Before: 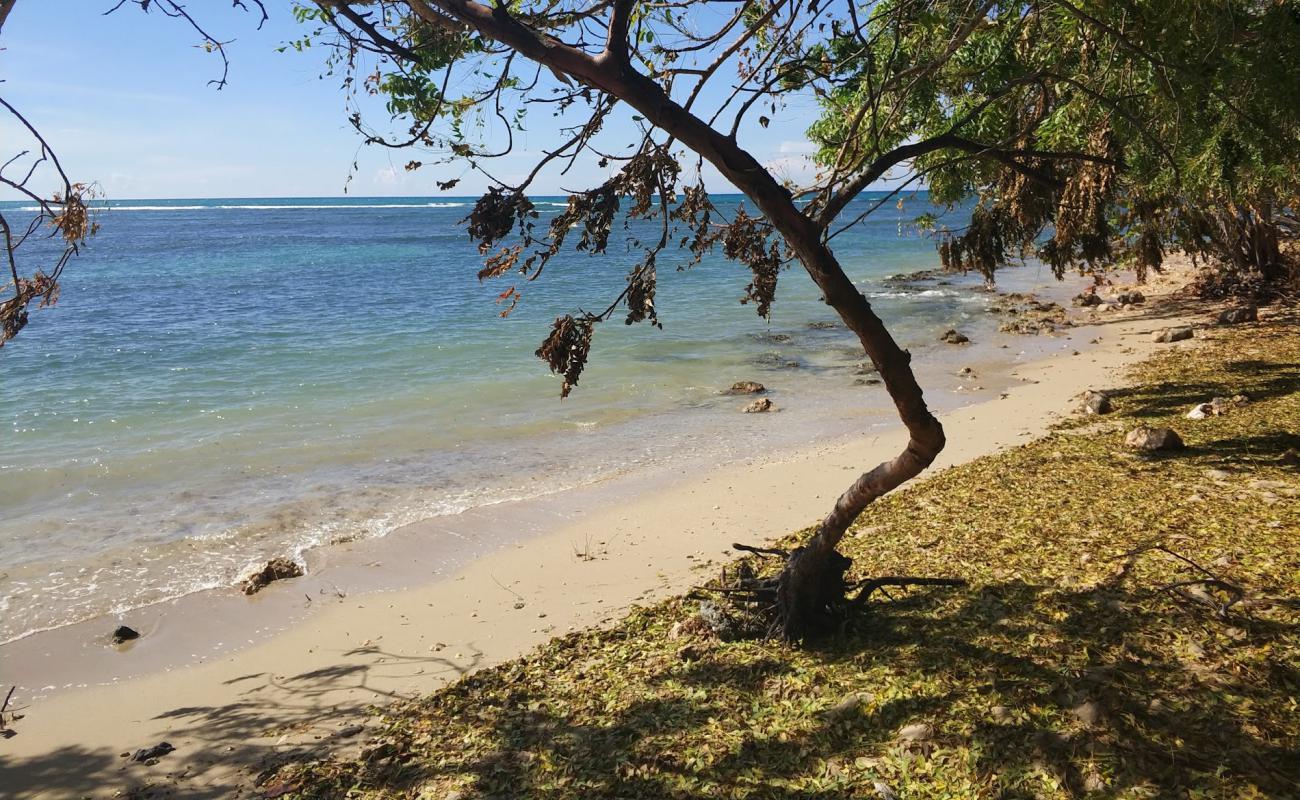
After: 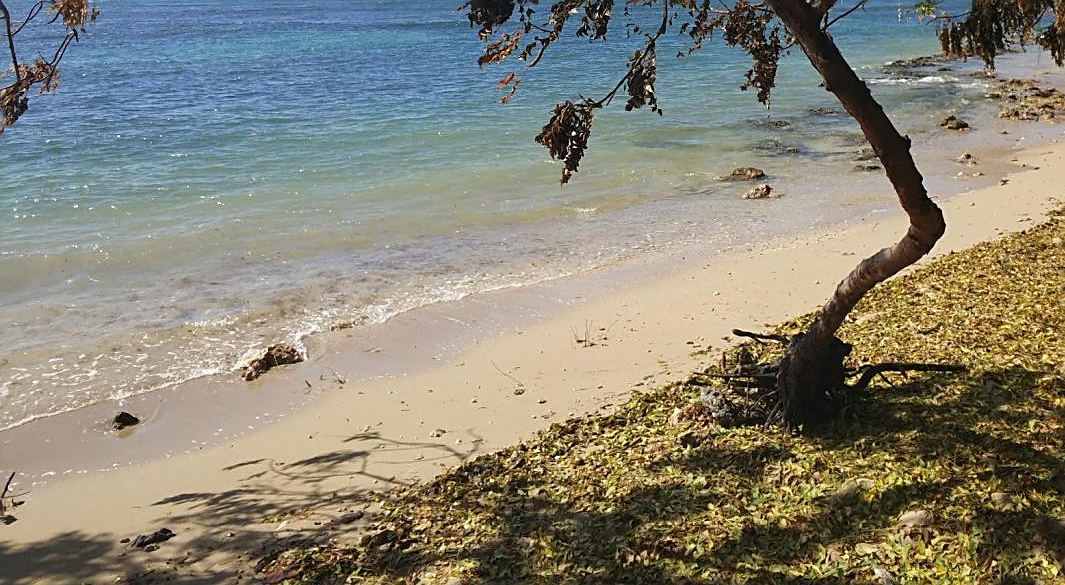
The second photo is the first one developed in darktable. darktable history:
crop: top 26.827%, right 18.015%
sharpen: amount 0.495
